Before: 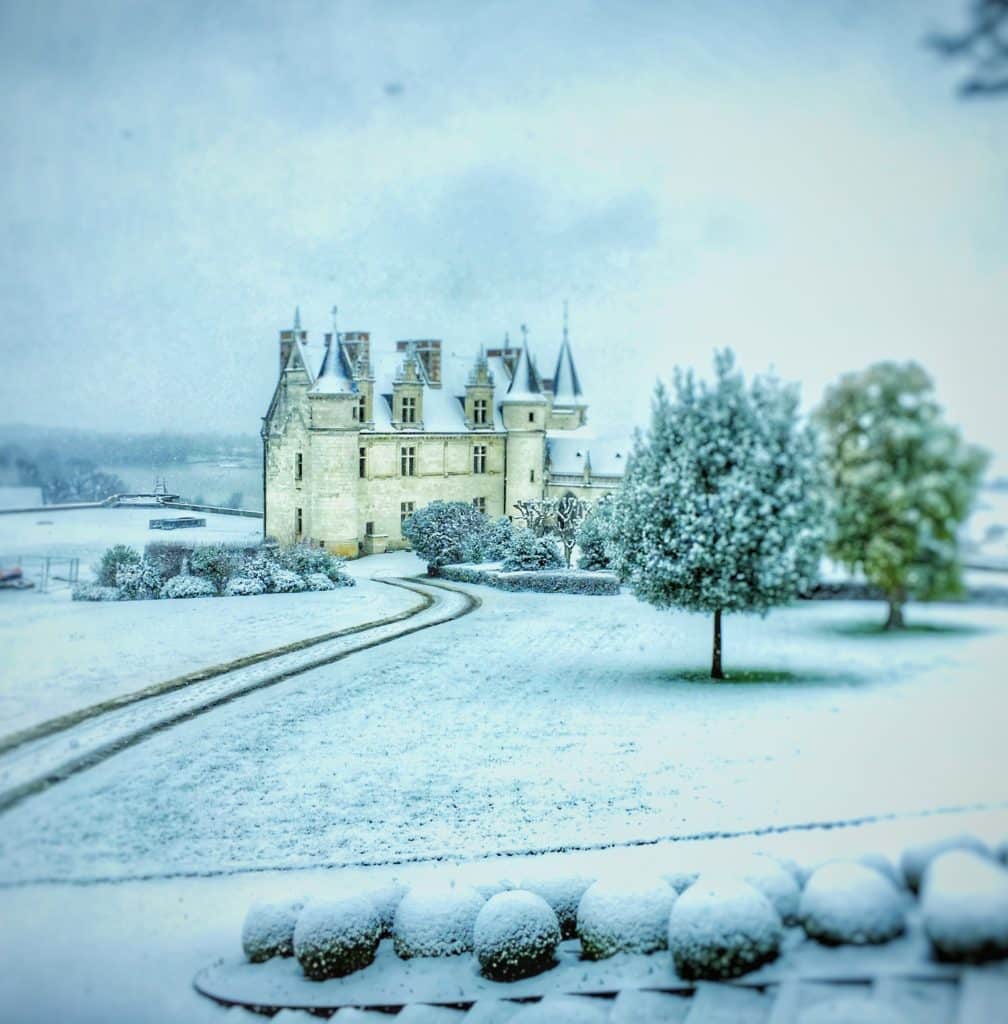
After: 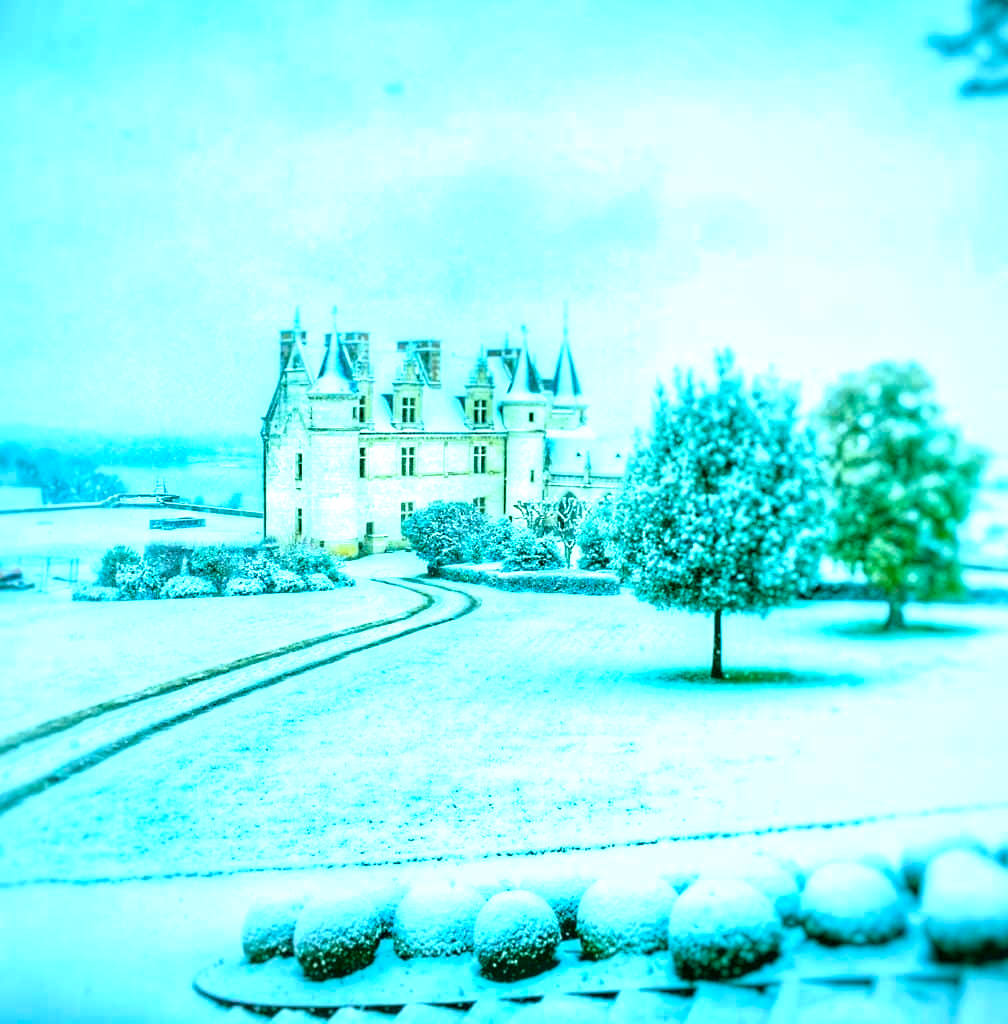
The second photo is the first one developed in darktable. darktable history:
exposure: black level correction 0, exposure 1 EV, compensate exposure bias true, compensate highlight preservation false
color balance rgb: shadows lift › chroma 11.71%, shadows lift › hue 133.46°, power › chroma 2.15%, power › hue 166.83°, highlights gain › chroma 4%, highlights gain › hue 200.2°, perceptual saturation grading › global saturation 18.05%
